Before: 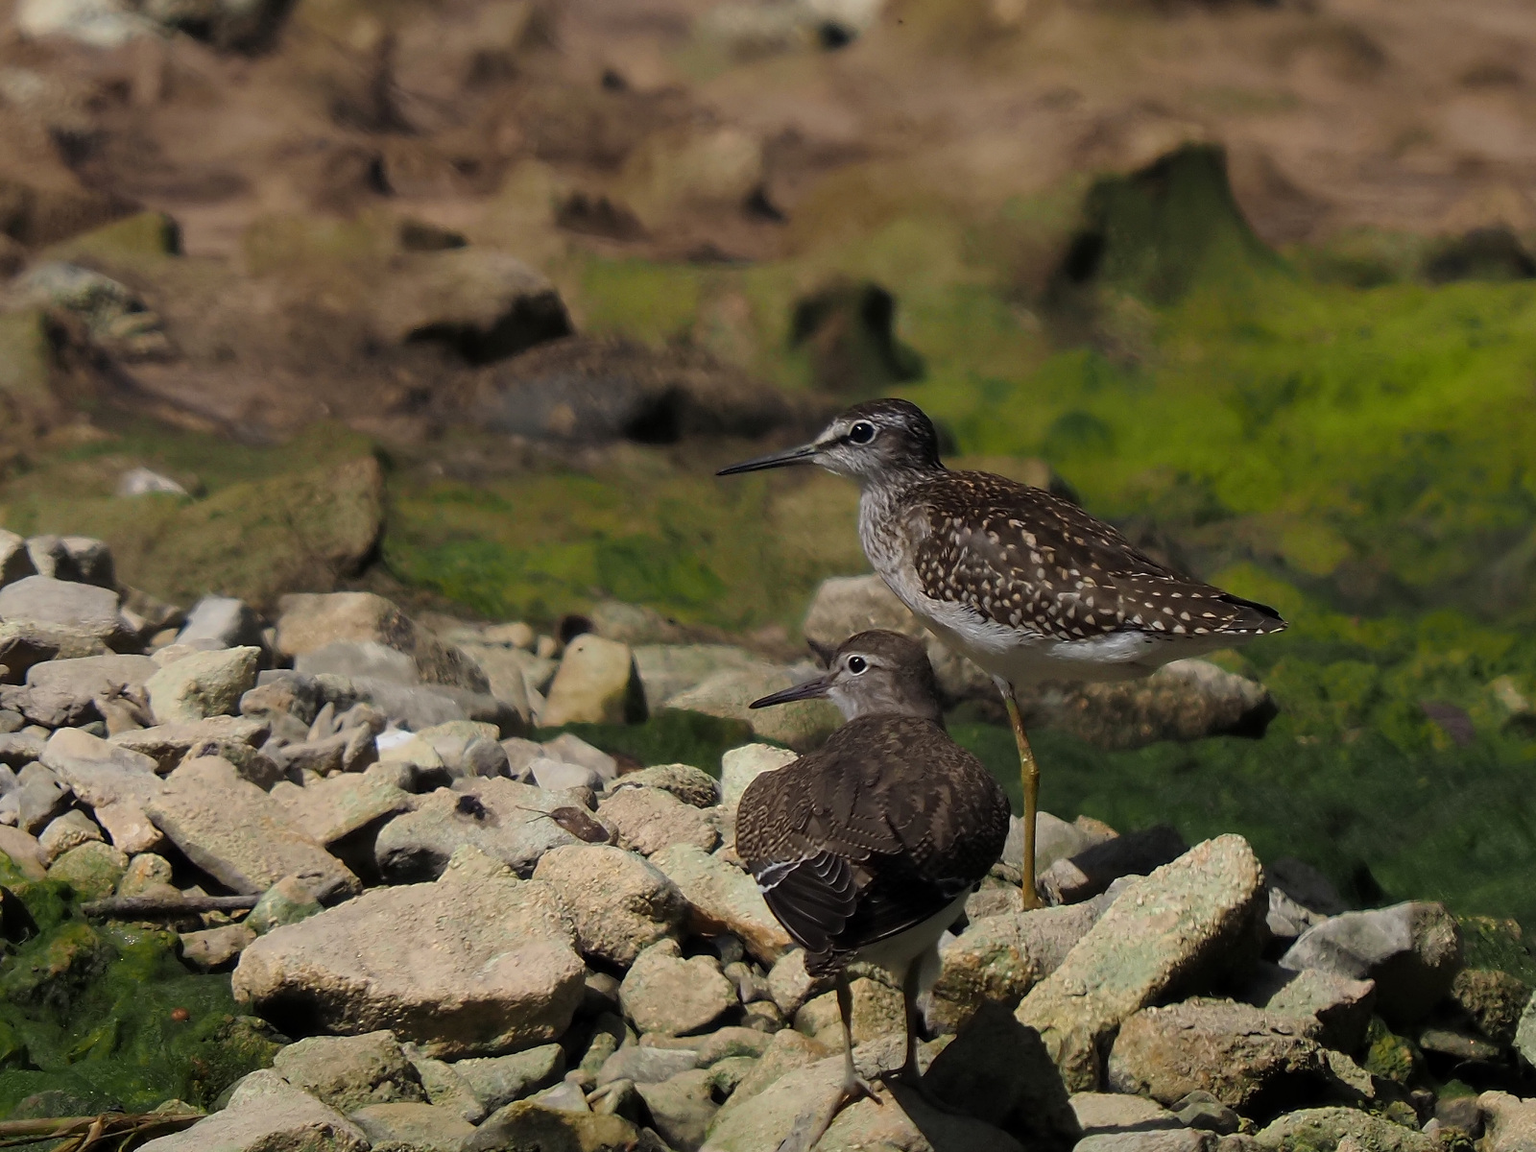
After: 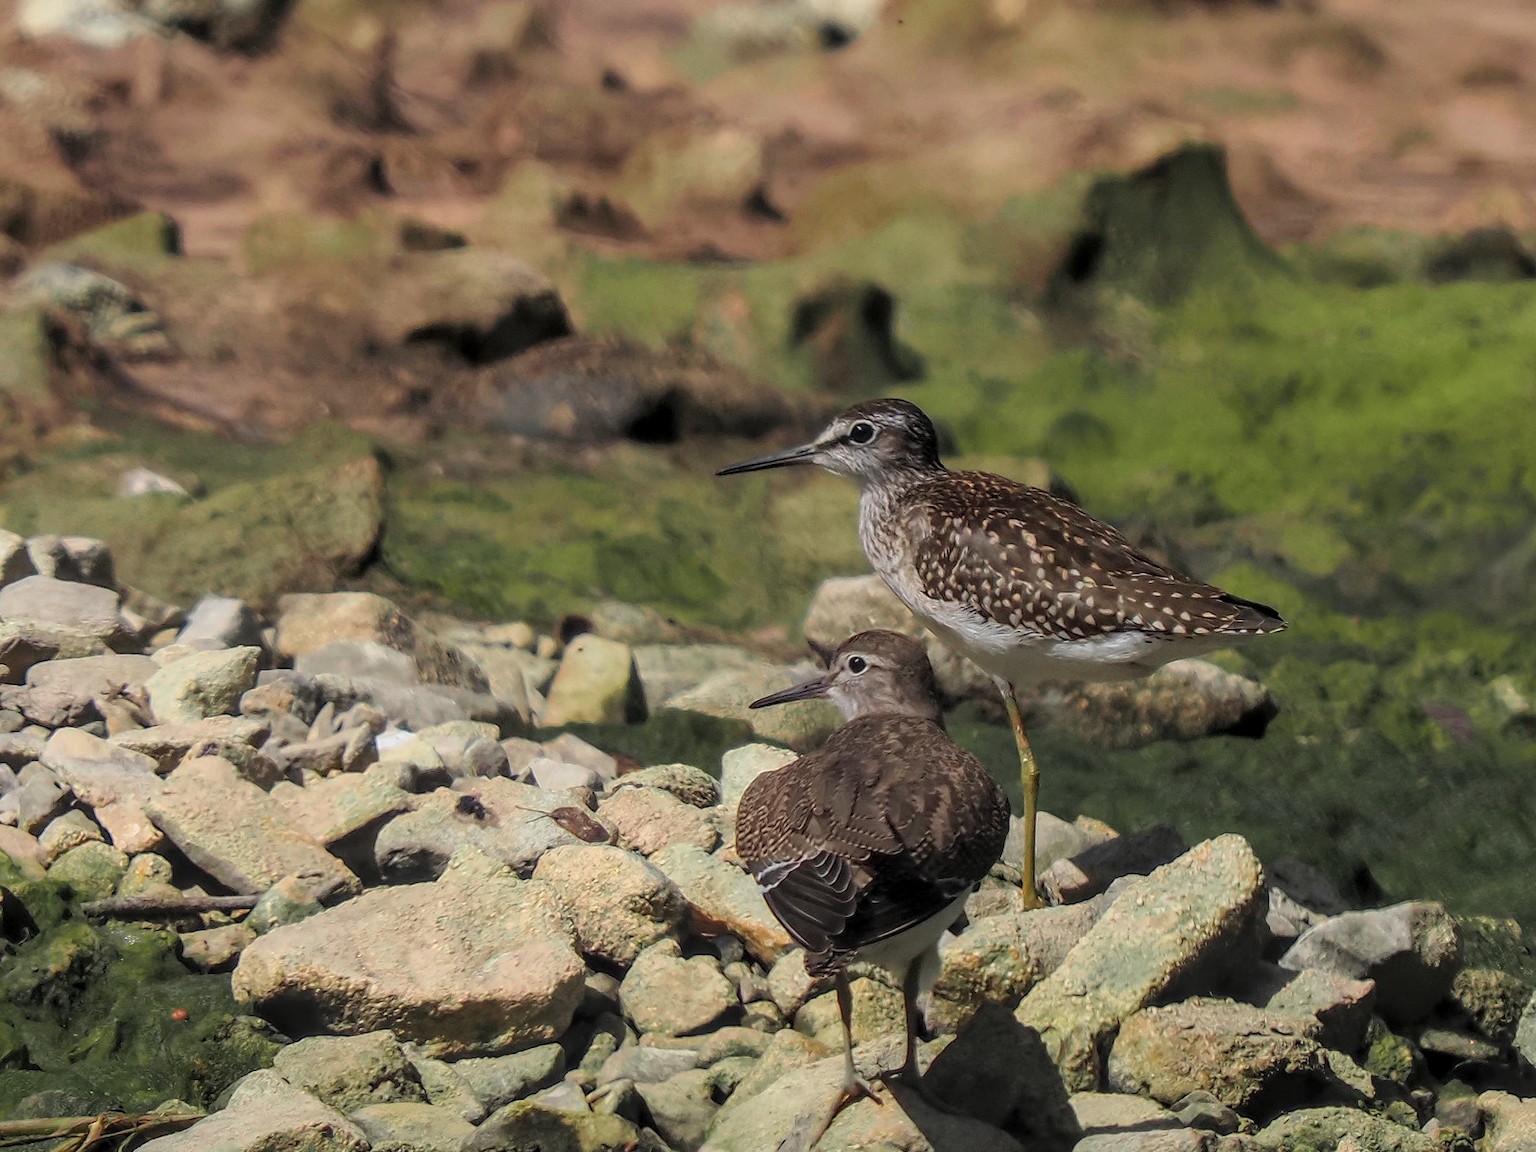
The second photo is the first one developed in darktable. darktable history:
contrast brightness saturation: brightness 0.14
color zones: curves: ch0 [(0, 0.533) (0.126, 0.533) (0.234, 0.533) (0.368, 0.357) (0.5, 0.5) (0.625, 0.5) (0.74, 0.637) (0.875, 0.5)]; ch1 [(0.004, 0.708) (0.129, 0.662) (0.25, 0.5) (0.375, 0.331) (0.496, 0.396) (0.625, 0.649) (0.739, 0.26) (0.875, 0.5) (1, 0.478)]; ch2 [(0, 0.409) (0.132, 0.403) (0.236, 0.558) (0.379, 0.448) (0.5, 0.5) (0.625, 0.5) (0.691, 0.39) (0.875, 0.5)]
local contrast: highlights 4%, shadows 0%, detail 133%
